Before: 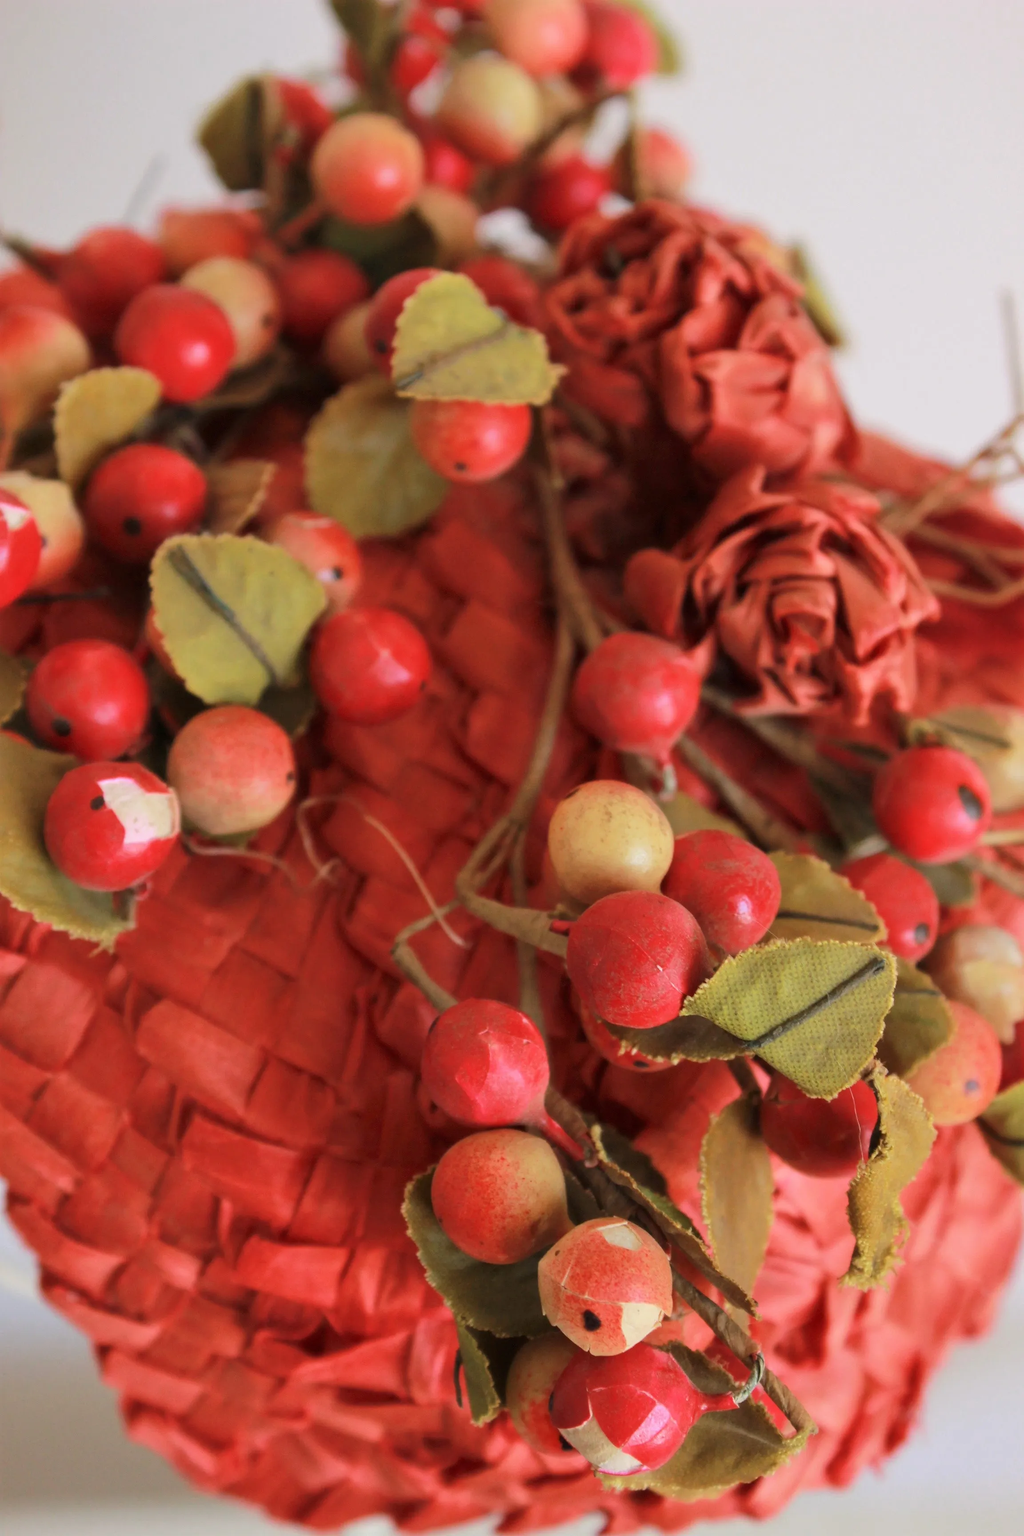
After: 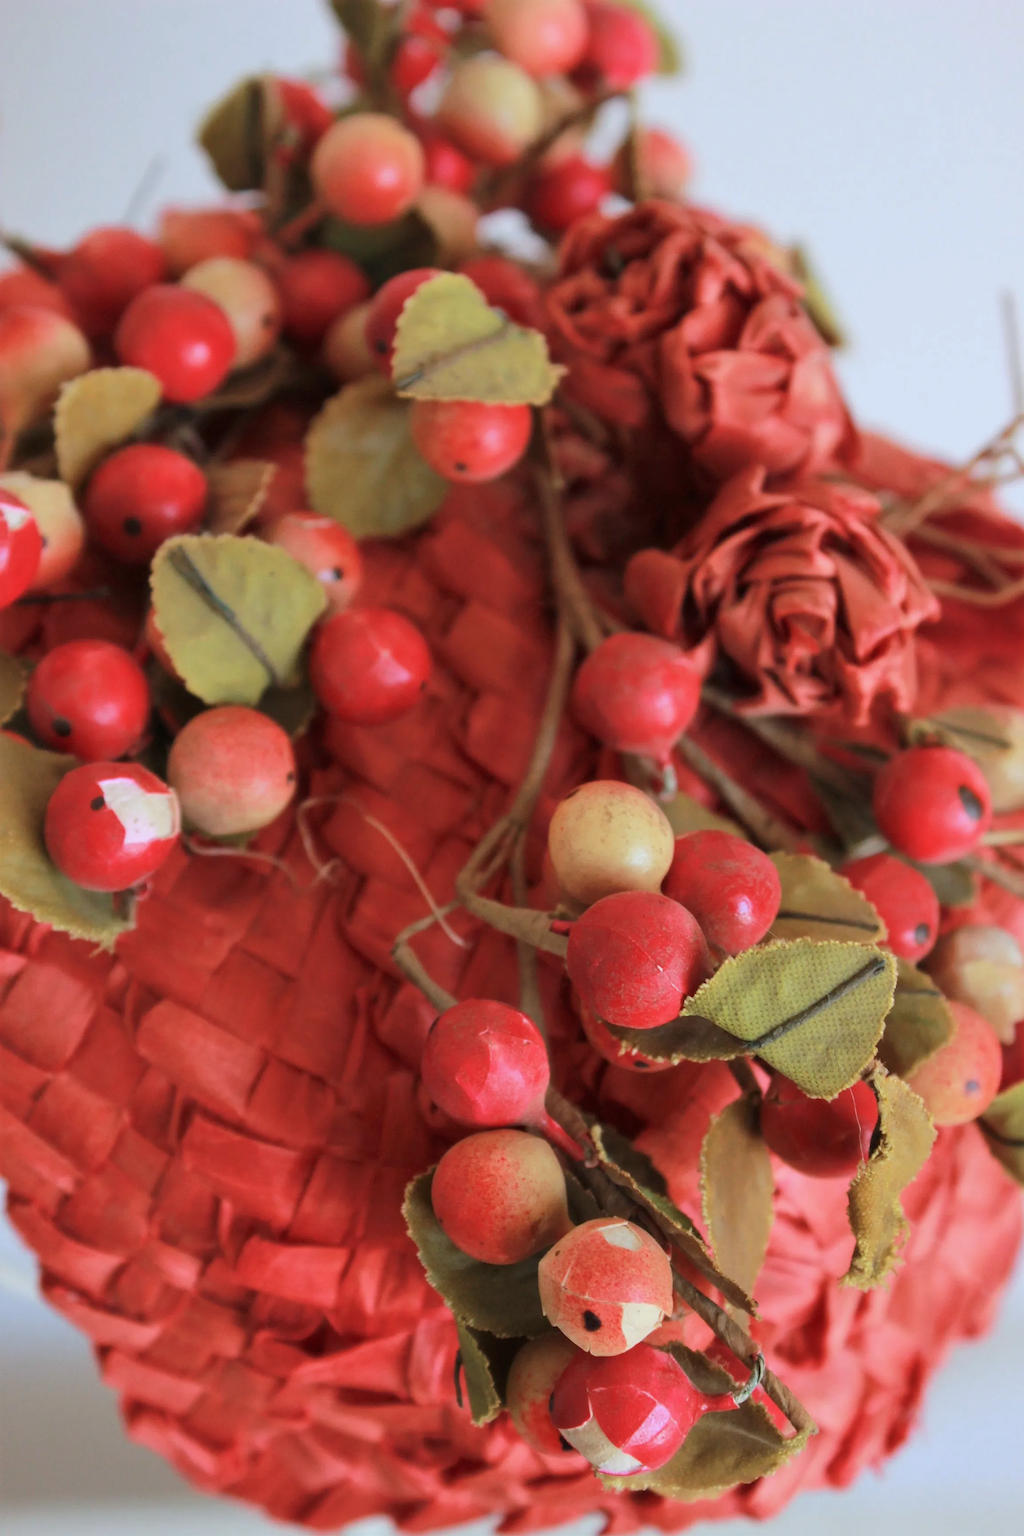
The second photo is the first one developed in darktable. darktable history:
color correction: highlights a* -4.1, highlights b* -10.82
